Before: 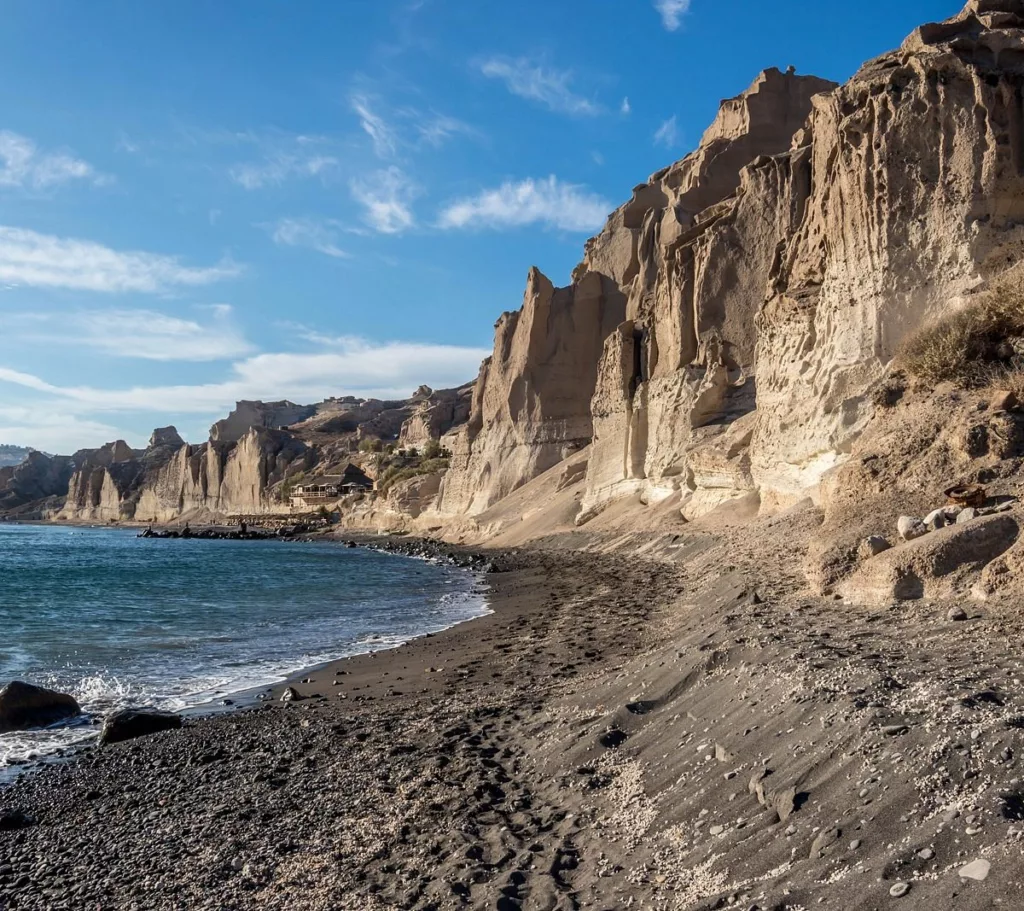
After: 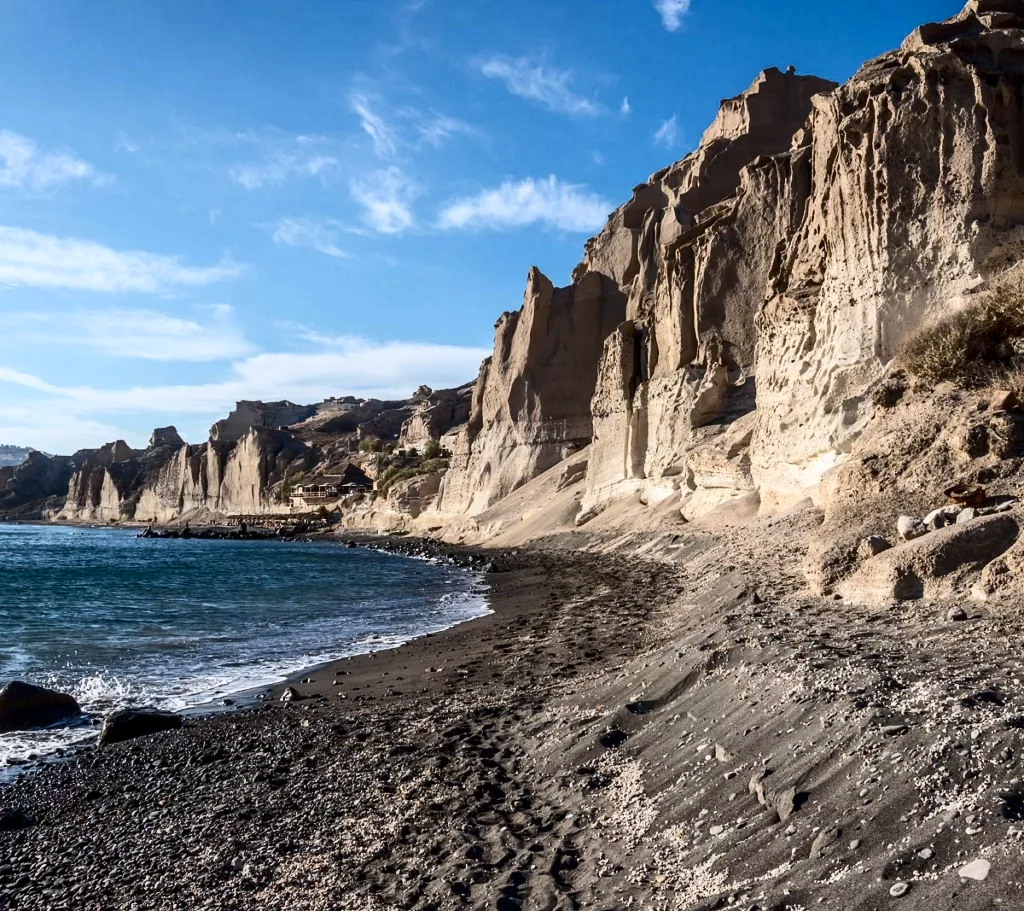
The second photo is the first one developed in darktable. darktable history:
white balance: red 0.983, blue 1.036
contrast brightness saturation: contrast 0.28
